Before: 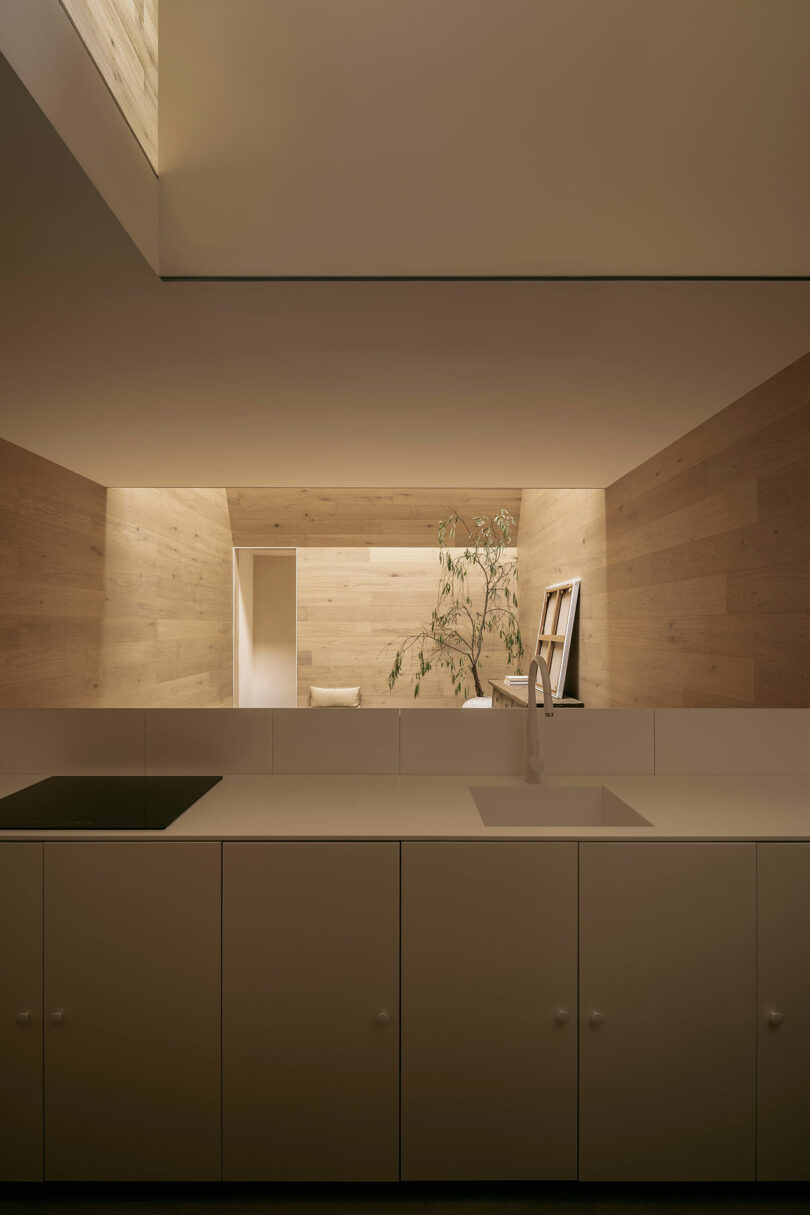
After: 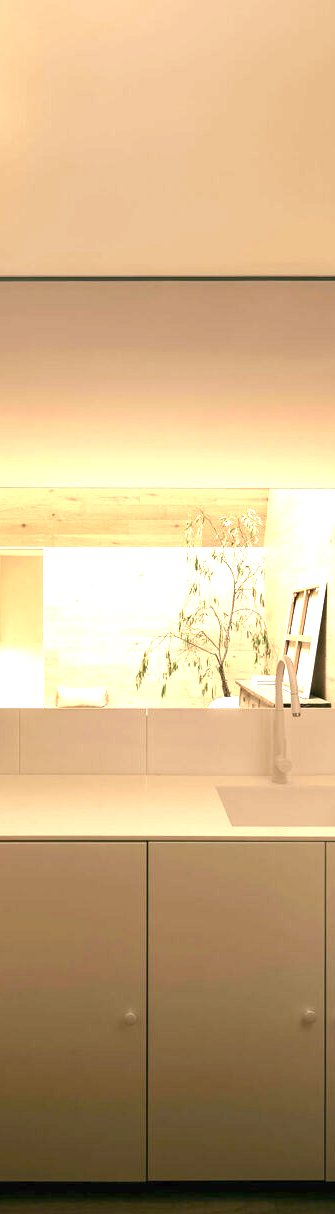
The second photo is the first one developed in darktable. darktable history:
crop: left 31.24%, right 27.311%
exposure: exposure 2.002 EV, compensate highlight preservation false
